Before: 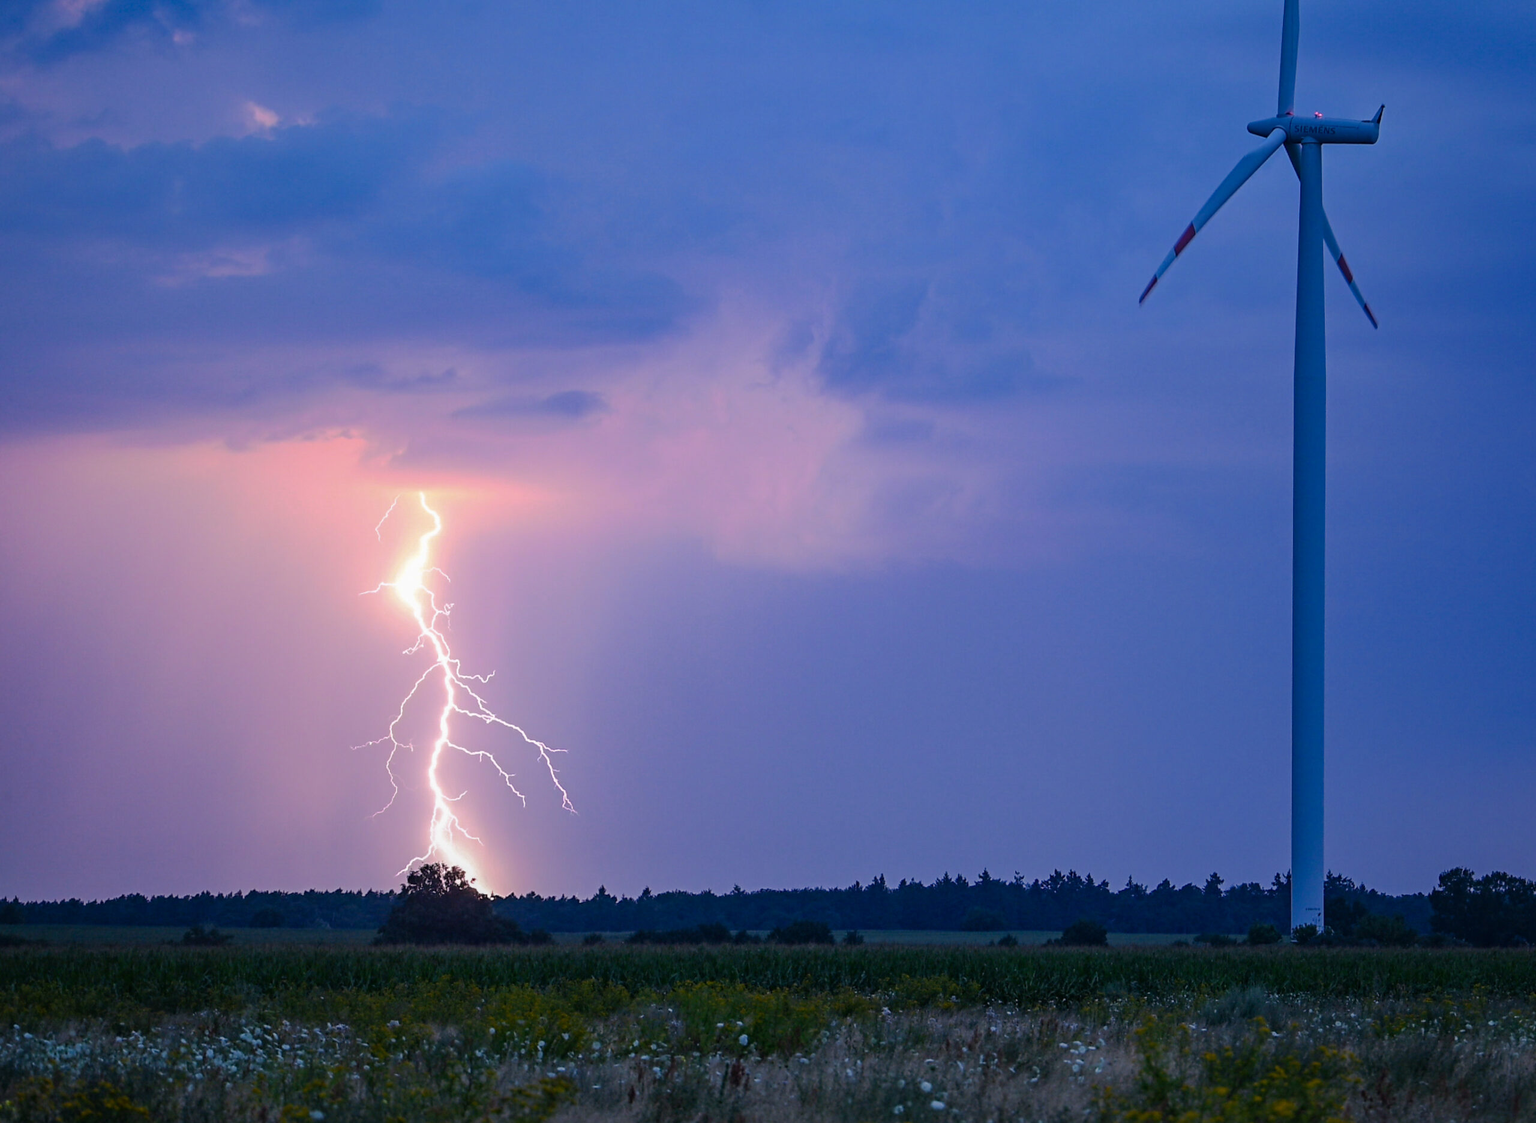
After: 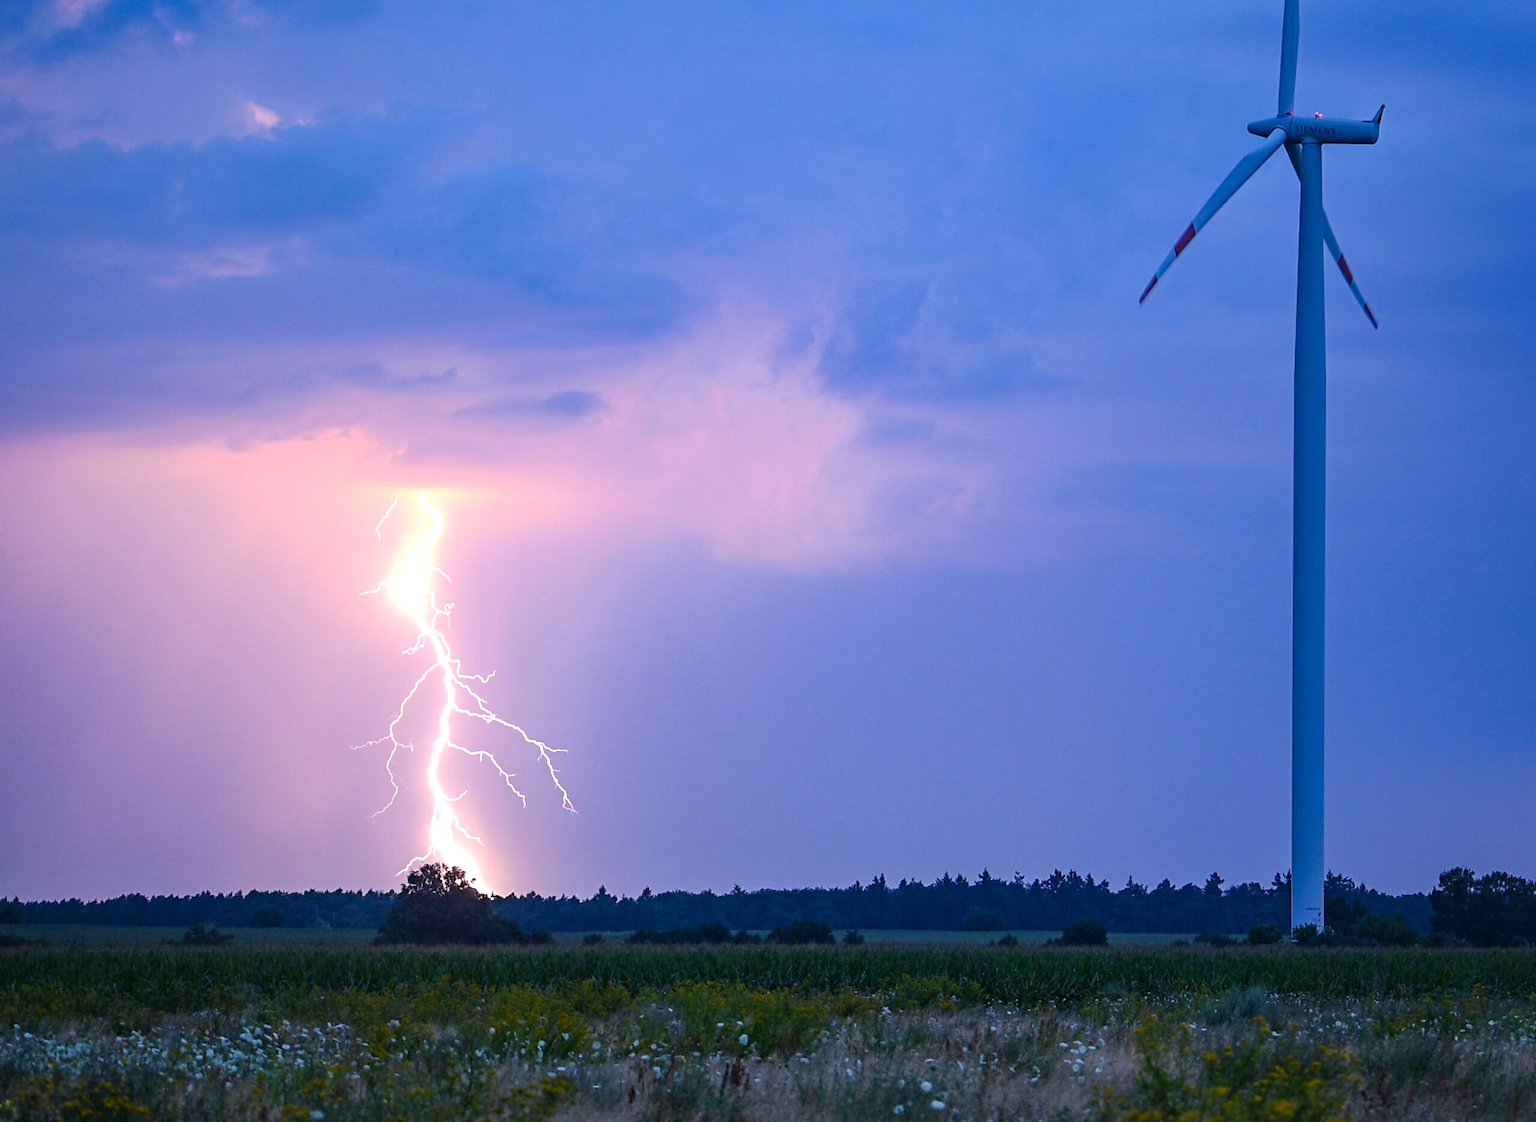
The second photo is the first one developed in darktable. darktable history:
exposure: exposure 0.559 EV, compensate exposure bias true, compensate highlight preservation false
